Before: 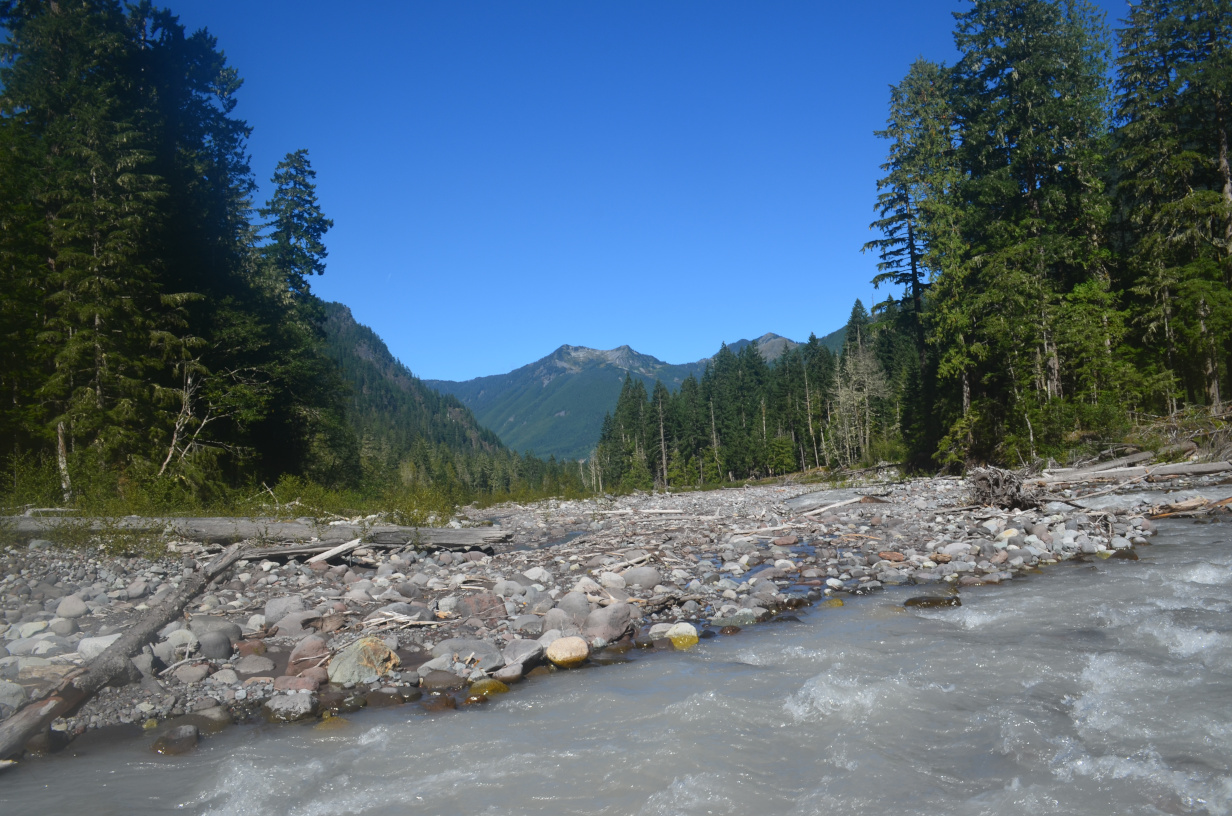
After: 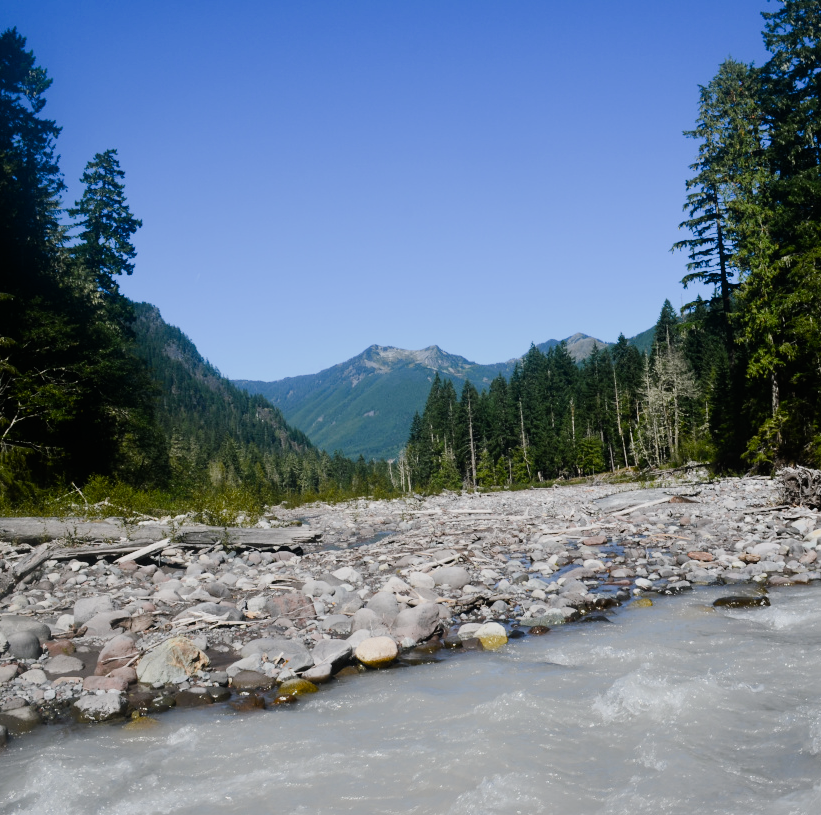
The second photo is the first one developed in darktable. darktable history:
crop and rotate: left 15.546%, right 17.787%
color balance rgb: shadows lift › chroma 1%, shadows lift › hue 113°, highlights gain › chroma 0.2%, highlights gain › hue 333°, perceptual saturation grading › global saturation 20%, perceptual saturation grading › highlights -50%, perceptual saturation grading › shadows 25%, contrast -10%
filmic rgb: black relative exposure -7.65 EV, white relative exposure 4.56 EV, hardness 3.61
tone equalizer: -8 EV -1.08 EV, -7 EV -1.01 EV, -6 EV -0.867 EV, -5 EV -0.578 EV, -3 EV 0.578 EV, -2 EV 0.867 EV, -1 EV 1.01 EV, +0 EV 1.08 EV, edges refinement/feathering 500, mask exposure compensation -1.57 EV, preserve details no
